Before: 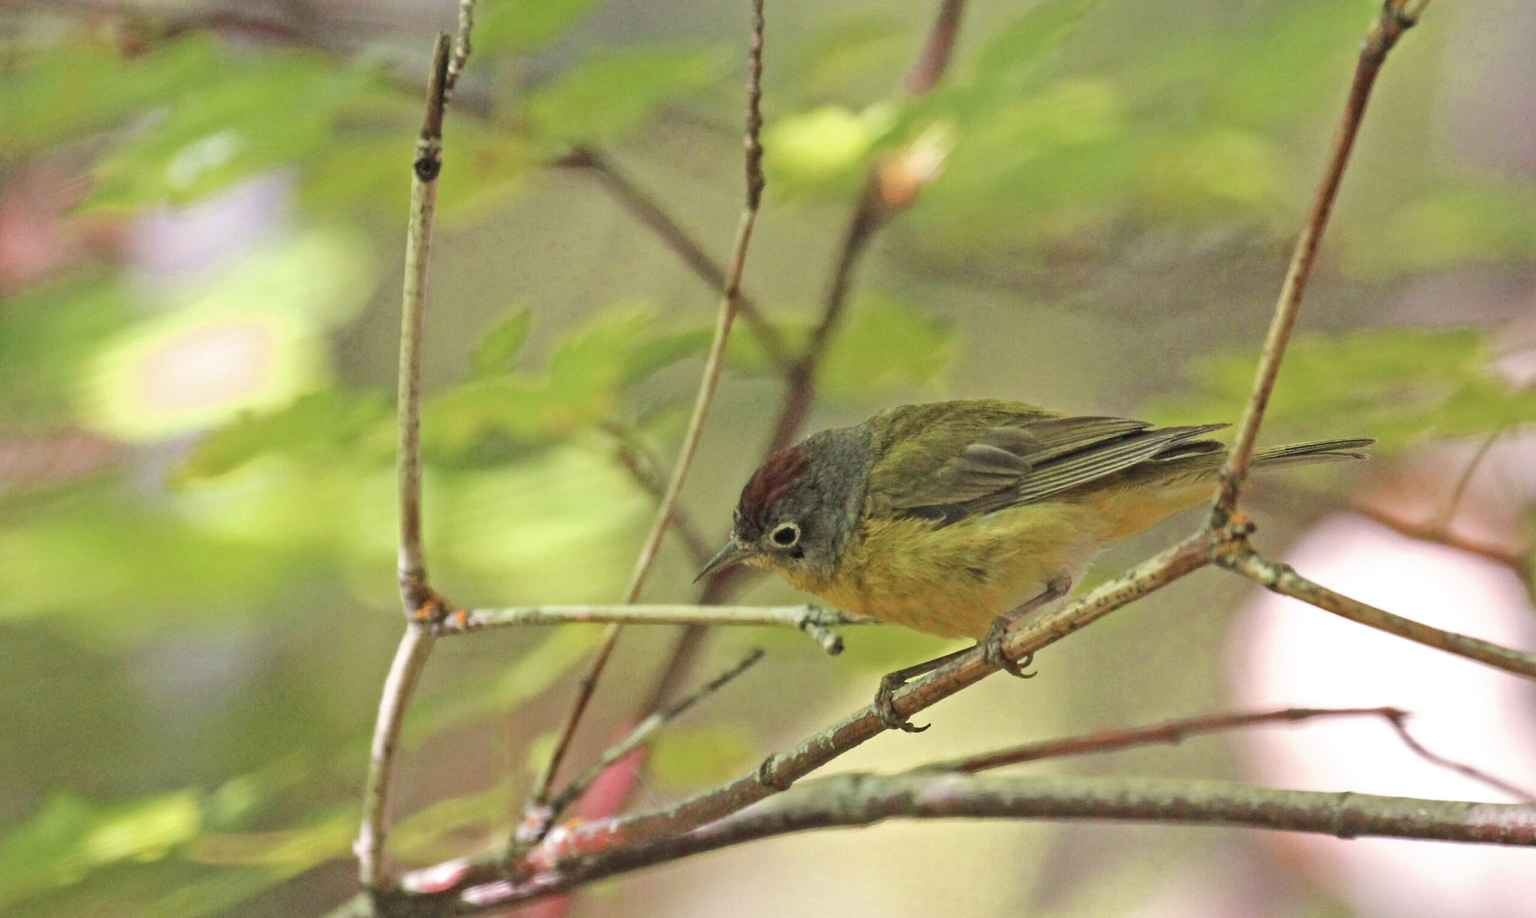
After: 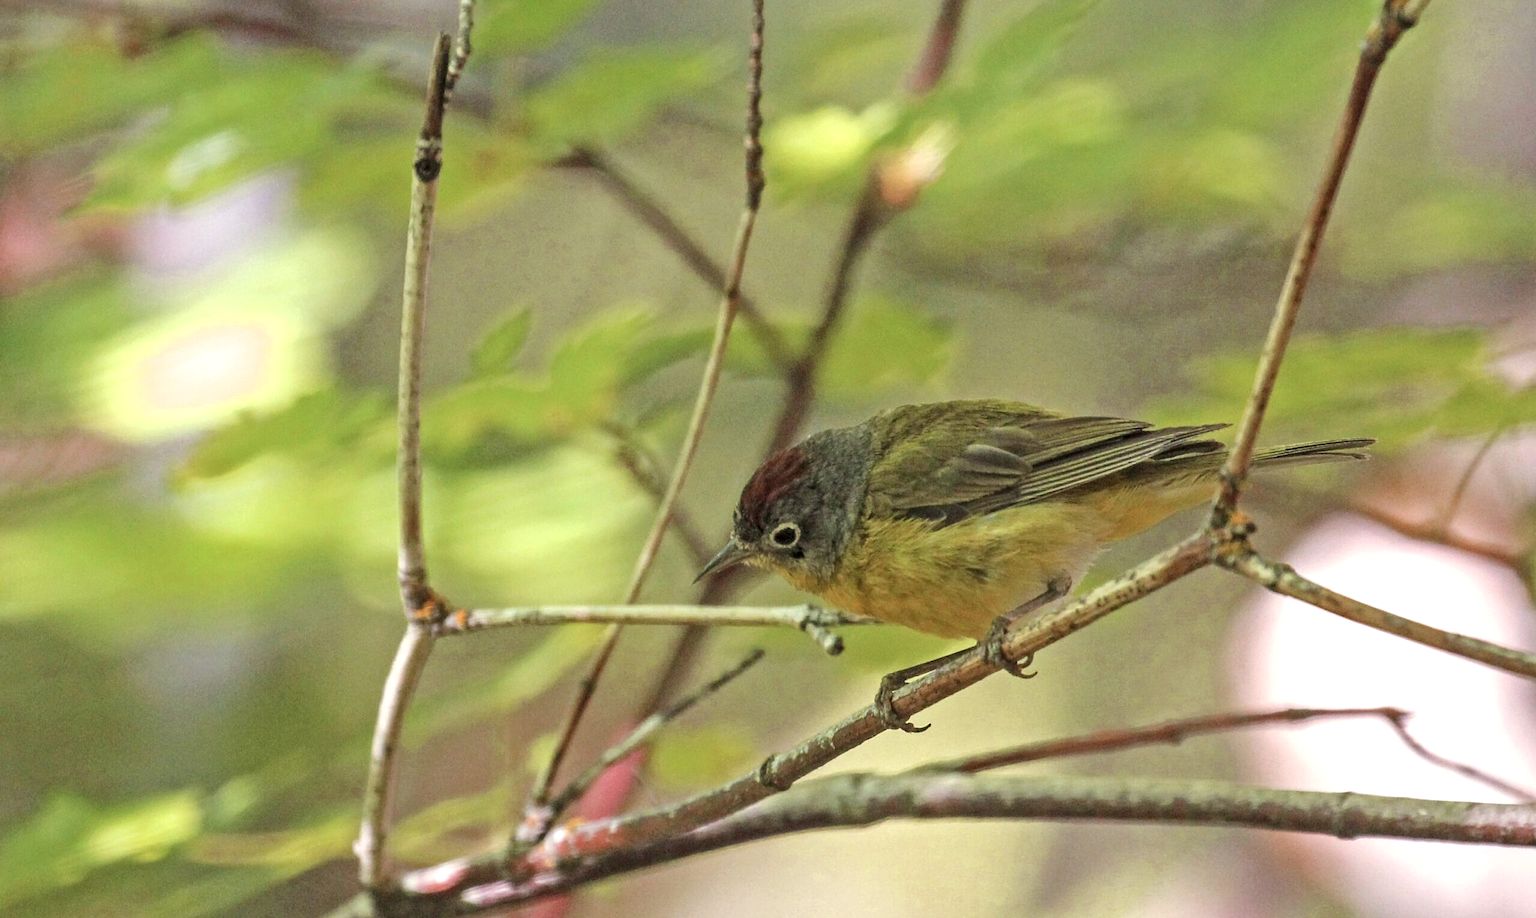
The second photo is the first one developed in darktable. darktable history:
sharpen: amount 0.209
local contrast: on, module defaults
